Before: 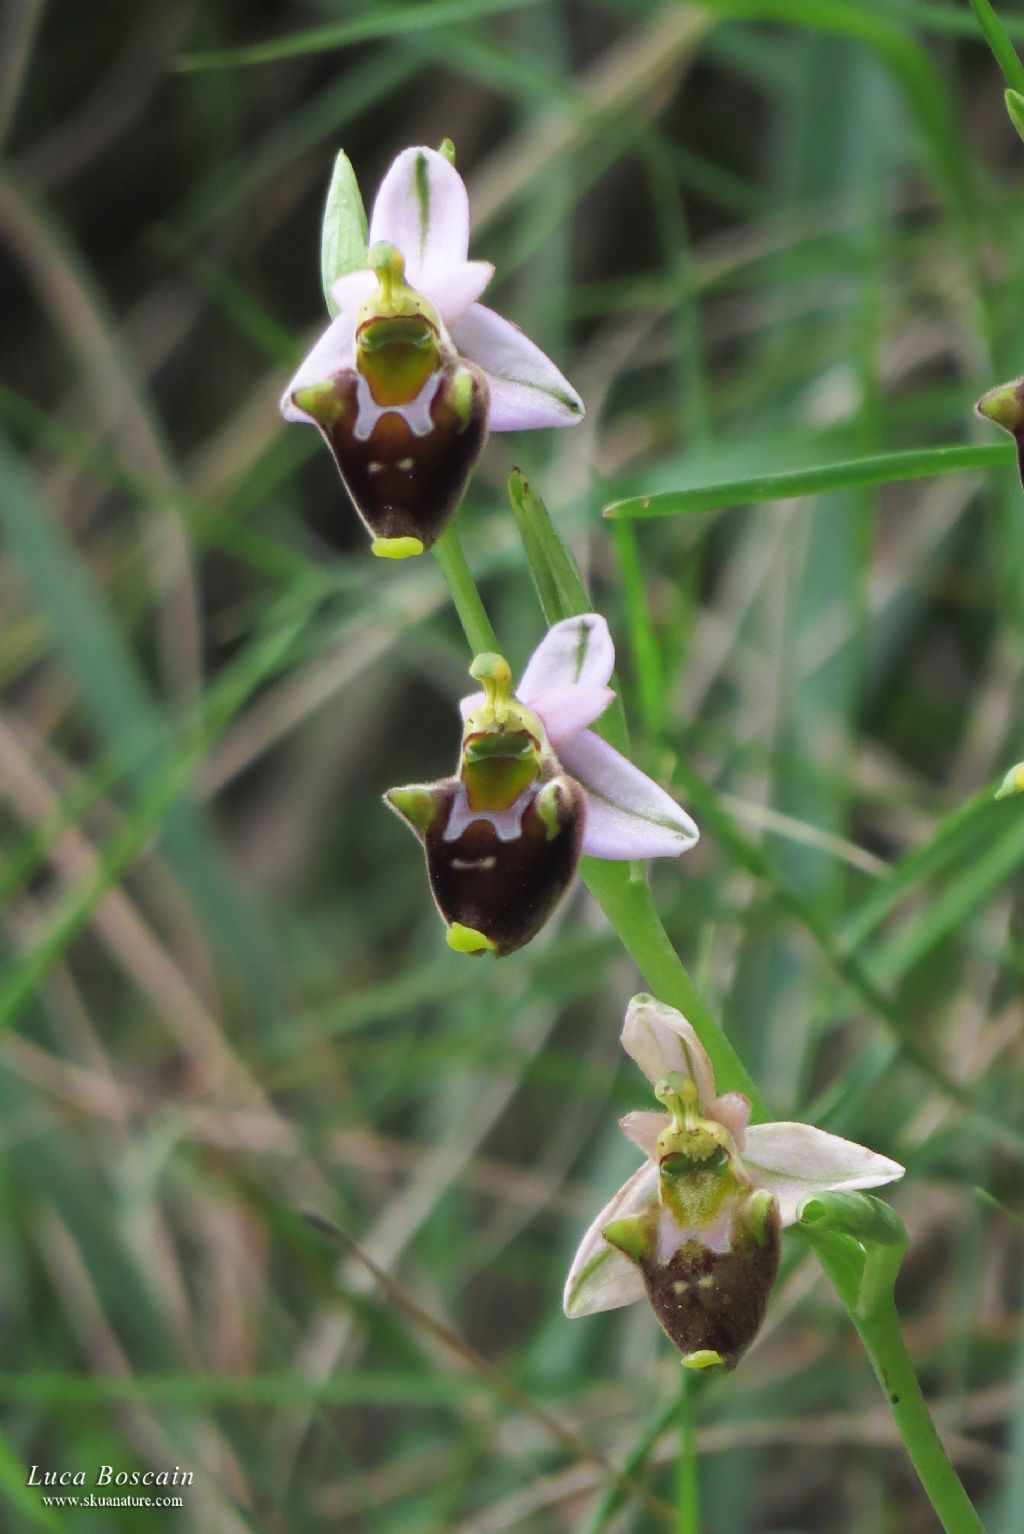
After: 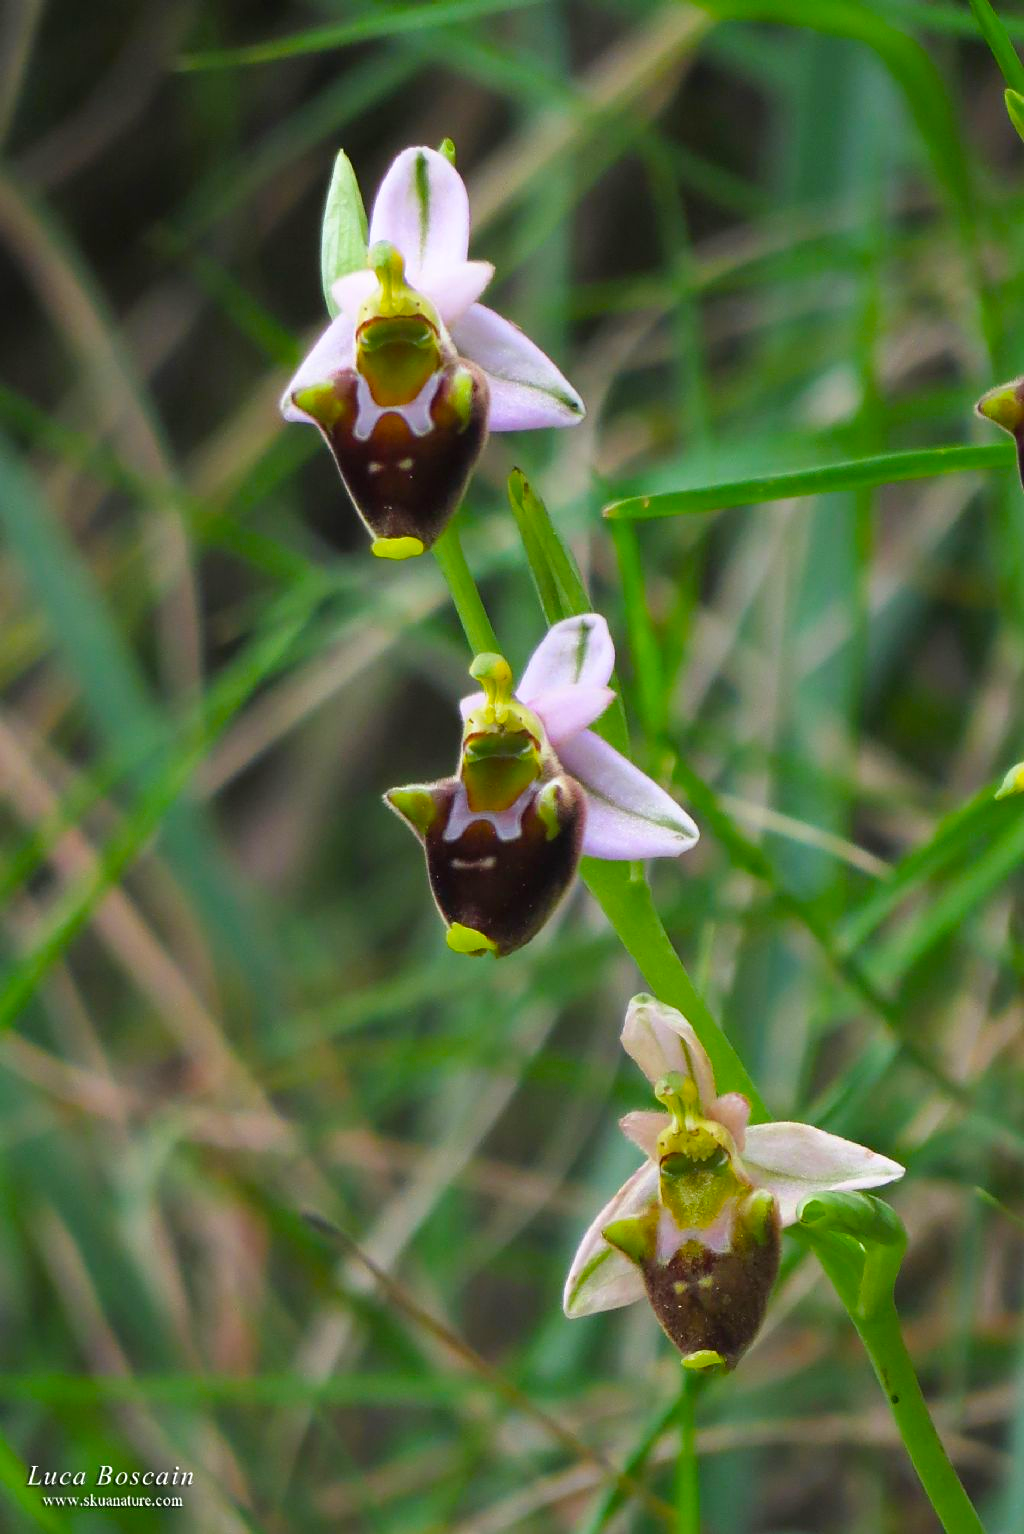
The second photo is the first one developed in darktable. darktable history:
color balance rgb: perceptual saturation grading › global saturation 48.678%
sharpen: amount 0.209
